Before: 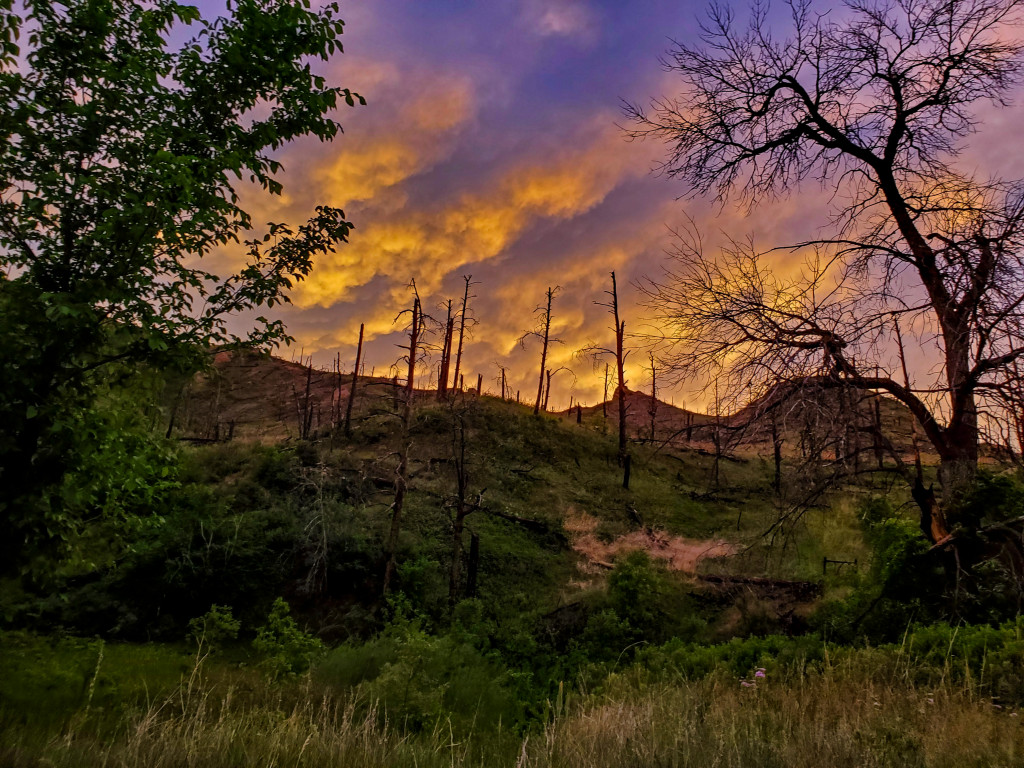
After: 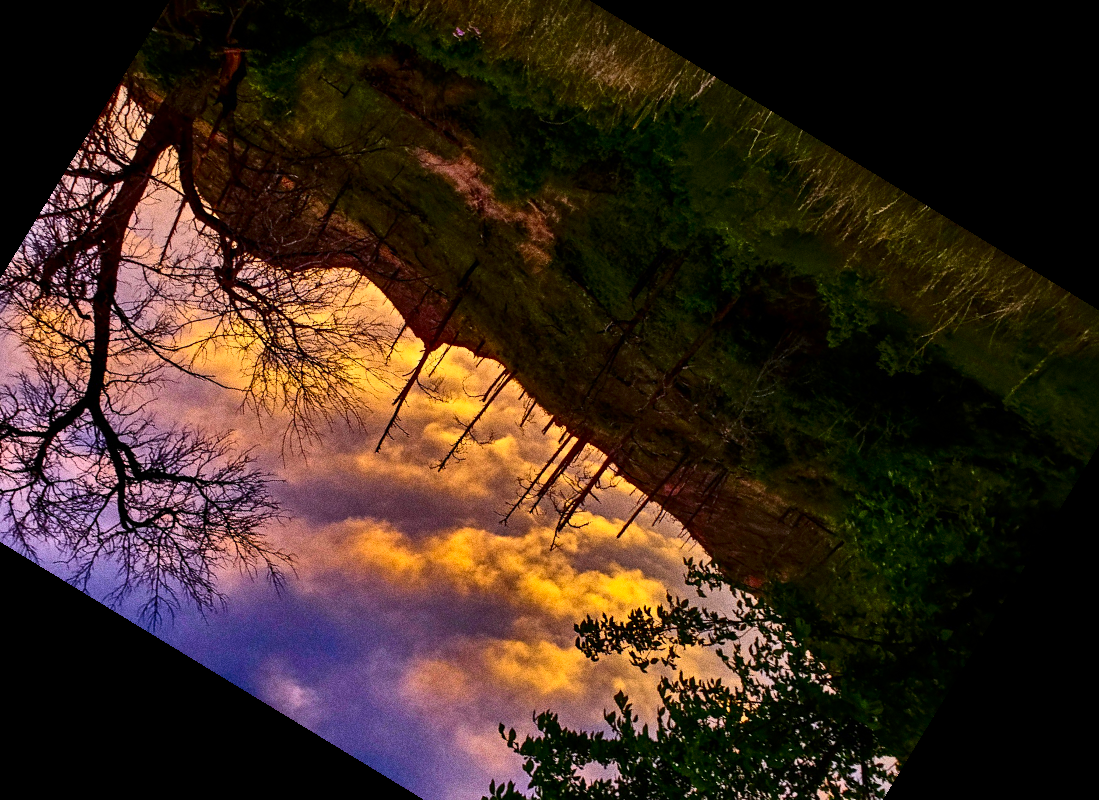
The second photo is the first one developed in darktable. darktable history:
crop and rotate: angle 148.68°, left 9.111%, top 15.603%, right 4.588%, bottom 17.041%
contrast brightness saturation: contrast 0.4, brightness 0.05, saturation 0.25
grain: coarseness 0.09 ISO, strength 40%
